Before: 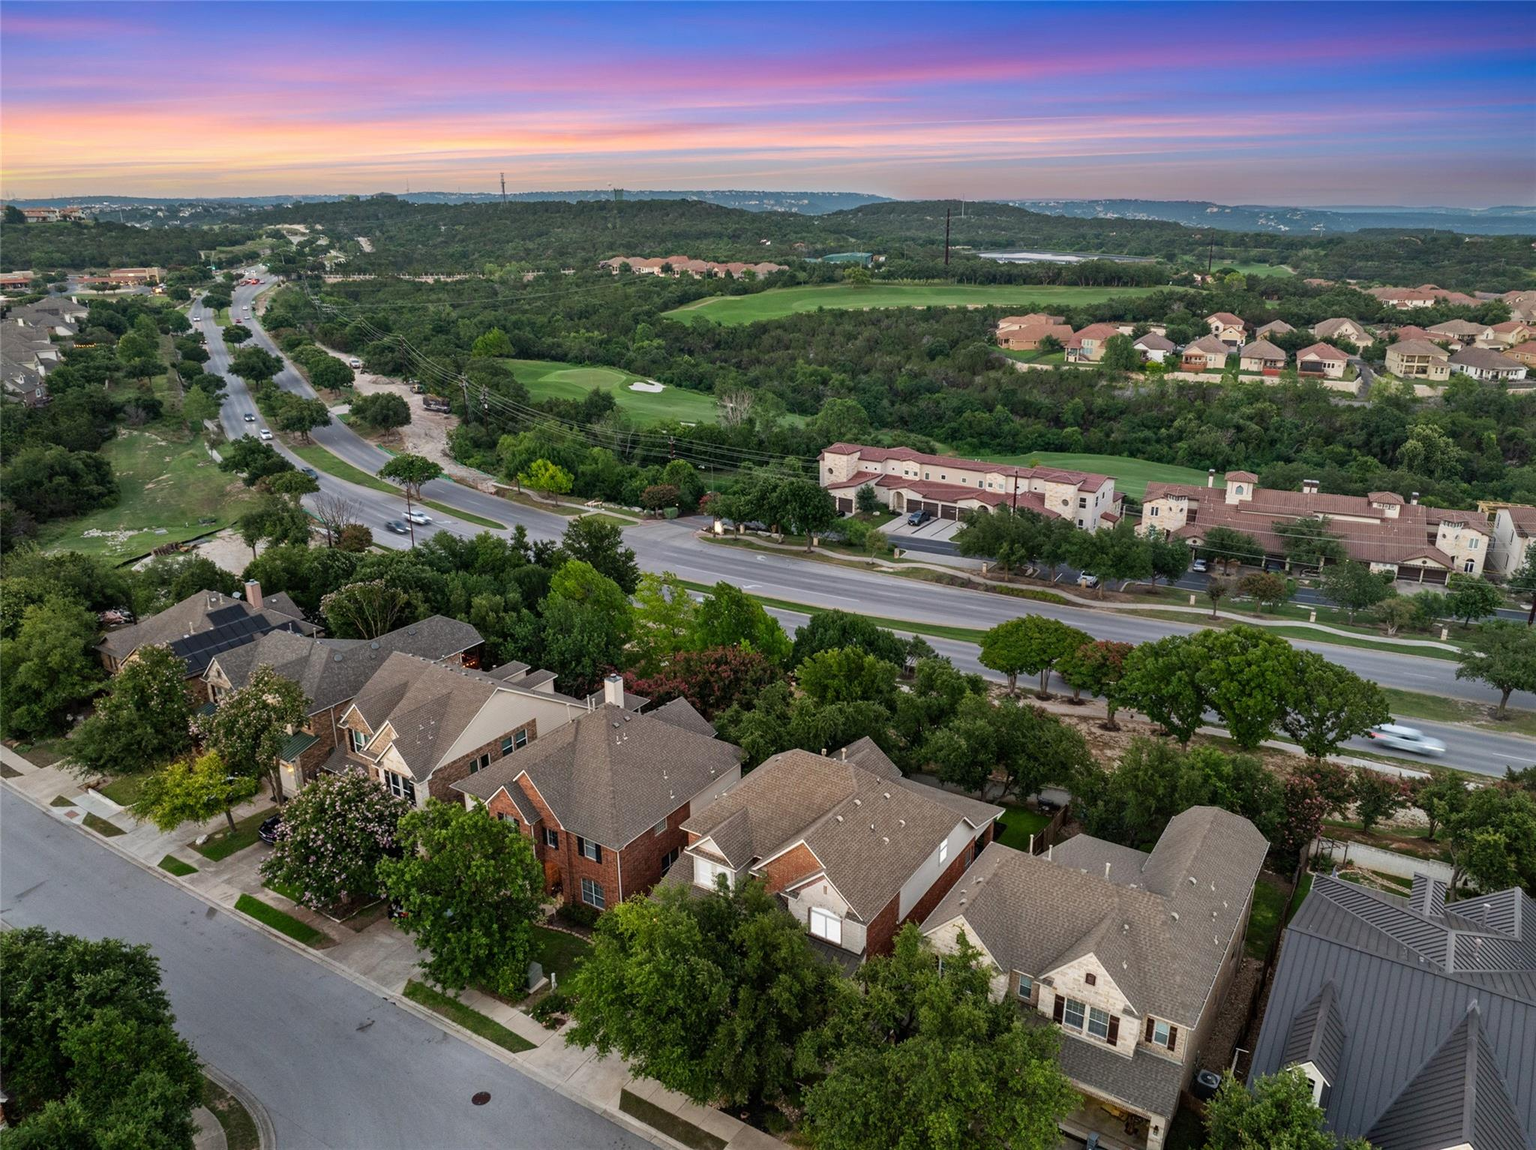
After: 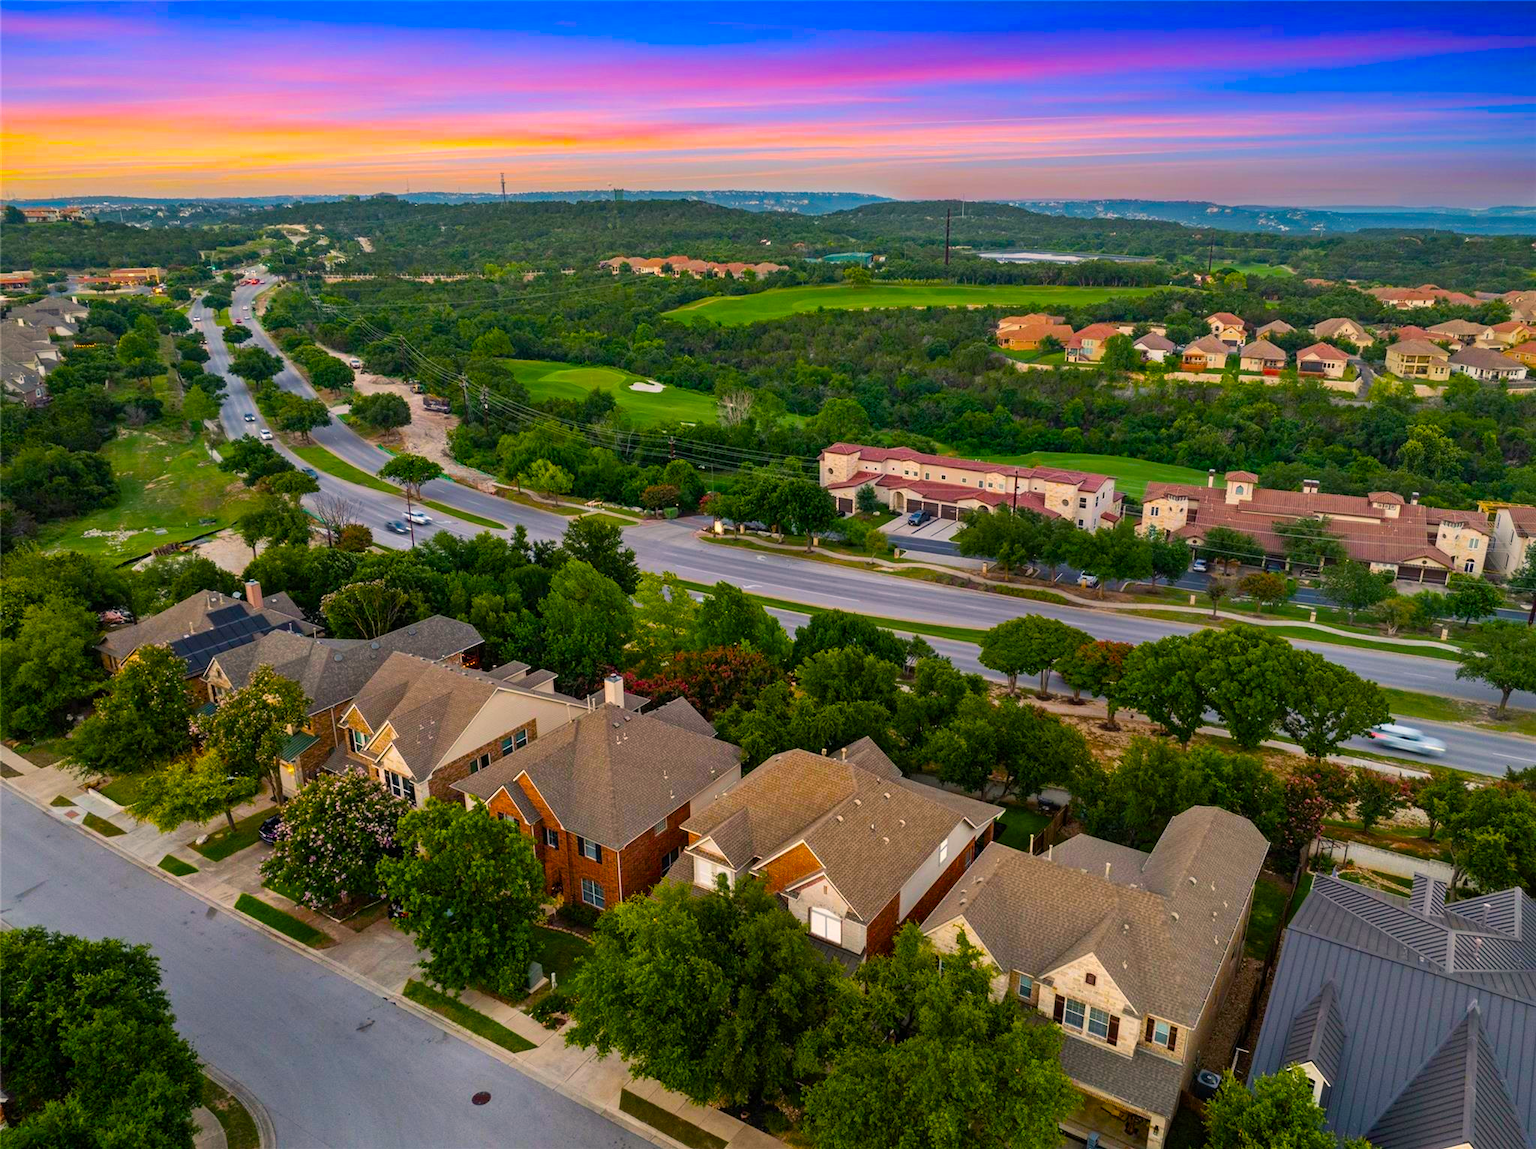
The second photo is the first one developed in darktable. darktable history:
color balance rgb: highlights gain › chroma 2.041%, highlights gain › hue 62.73°, global offset › hue 169.64°, perceptual saturation grading › global saturation 99.607%, global vibrance 20%
